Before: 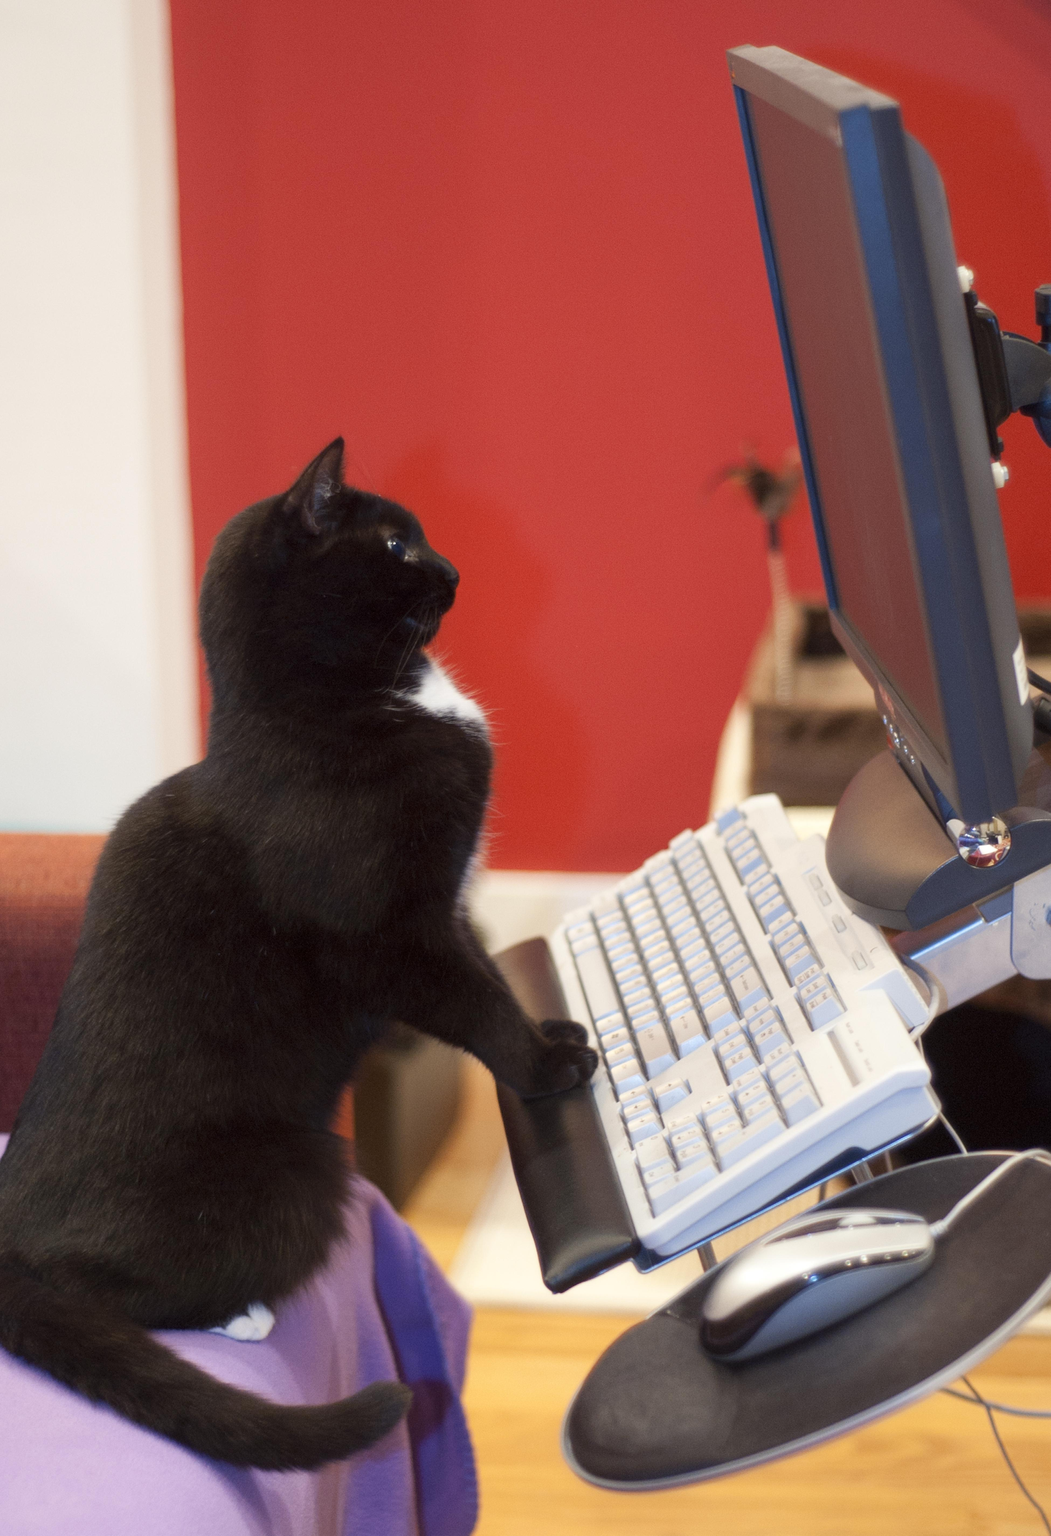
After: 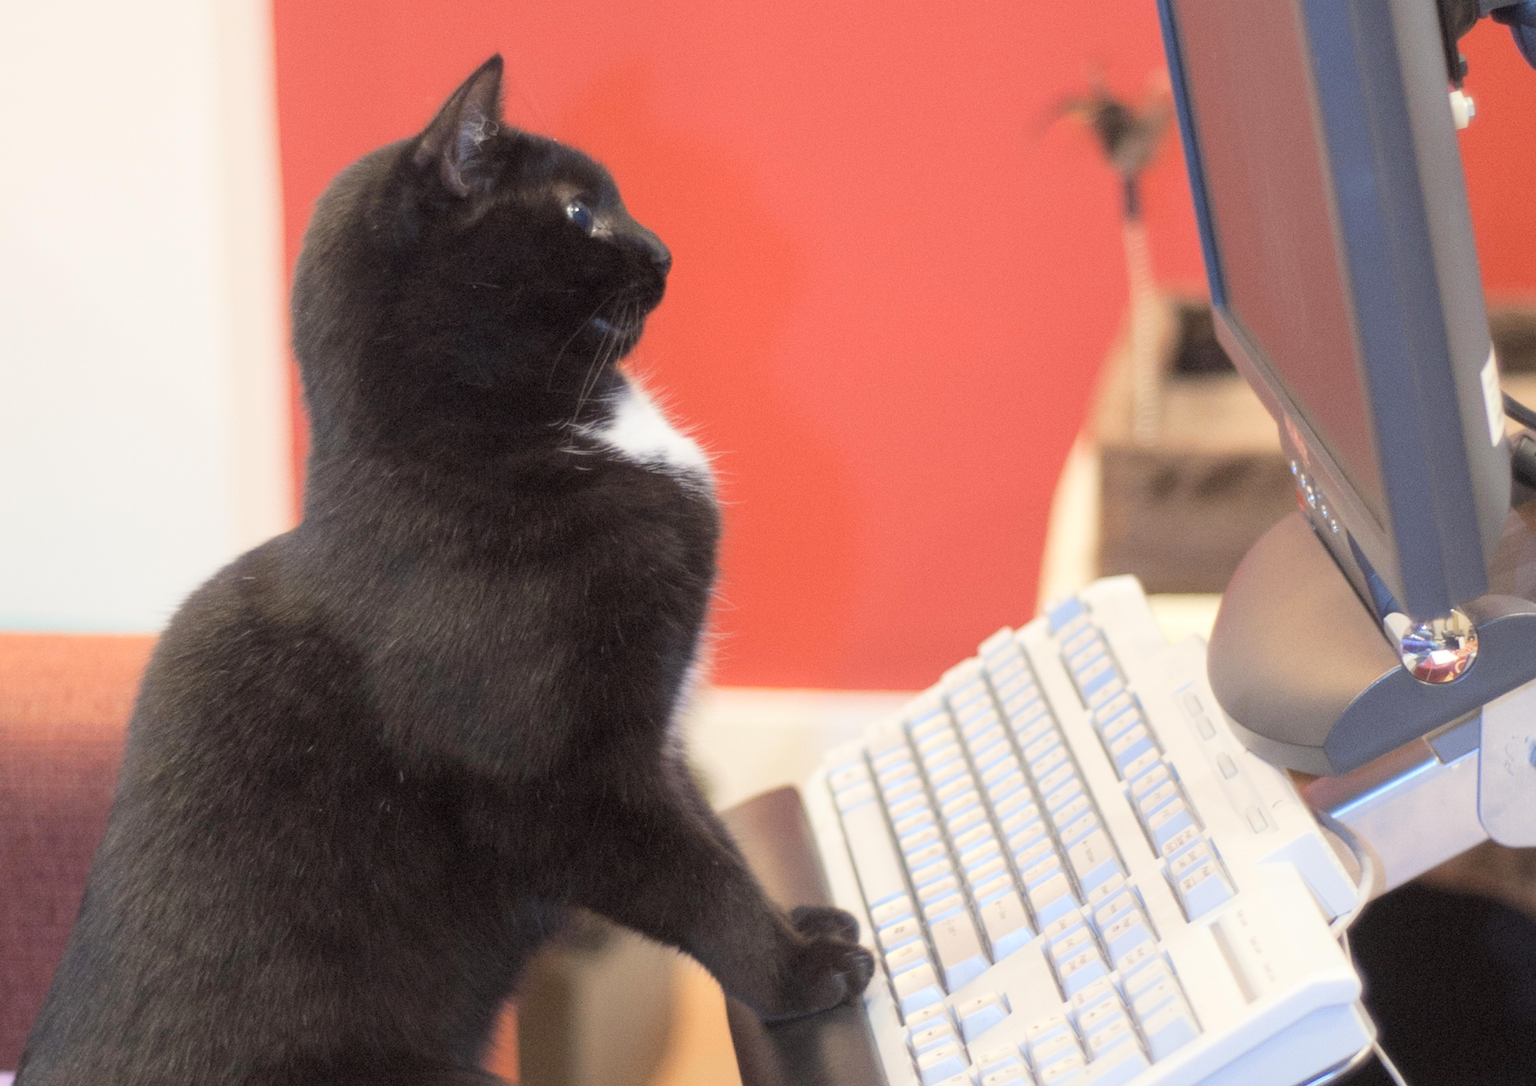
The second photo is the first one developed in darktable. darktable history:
global tonemap: drago (0.7, 100)
crop and rotate: top 26.056%, bottom 25.543%
